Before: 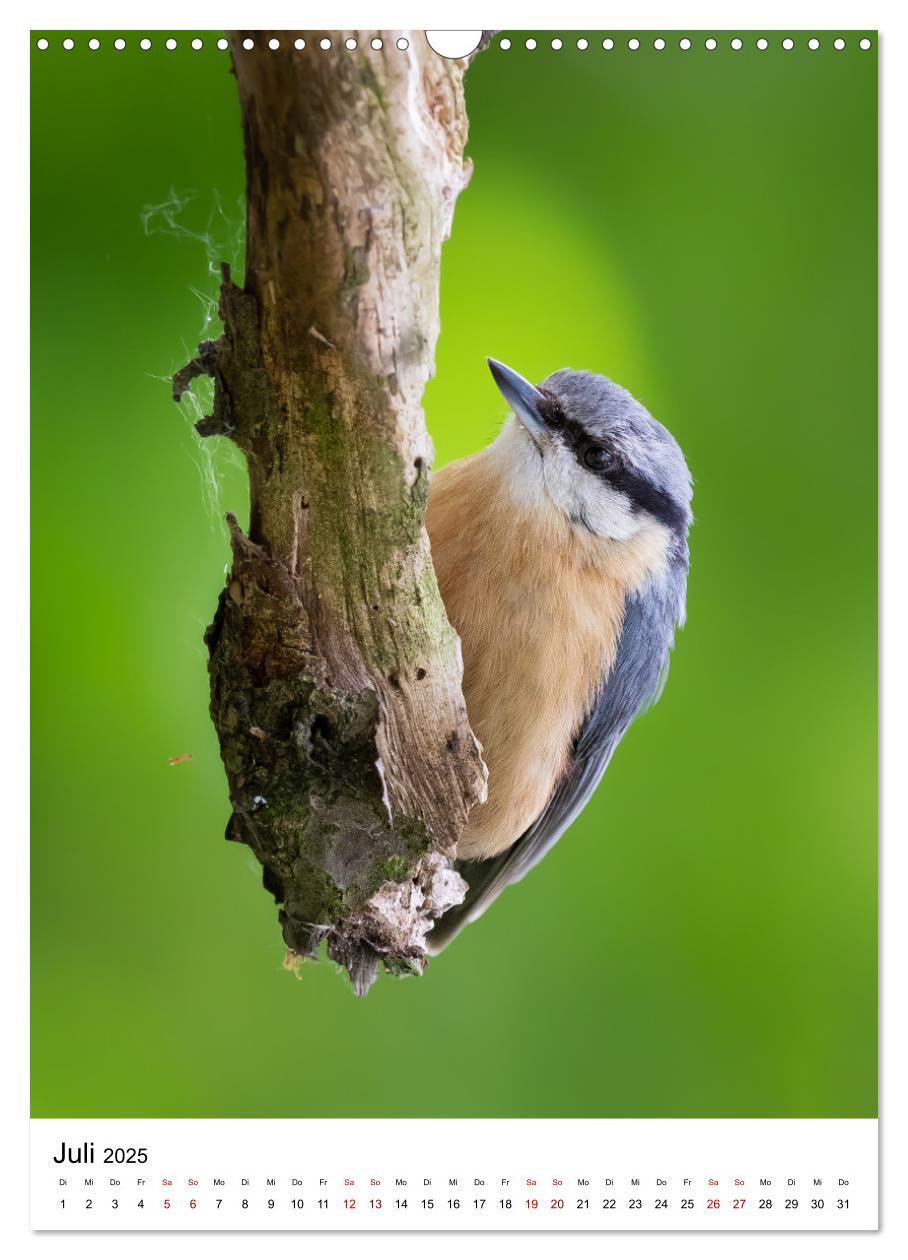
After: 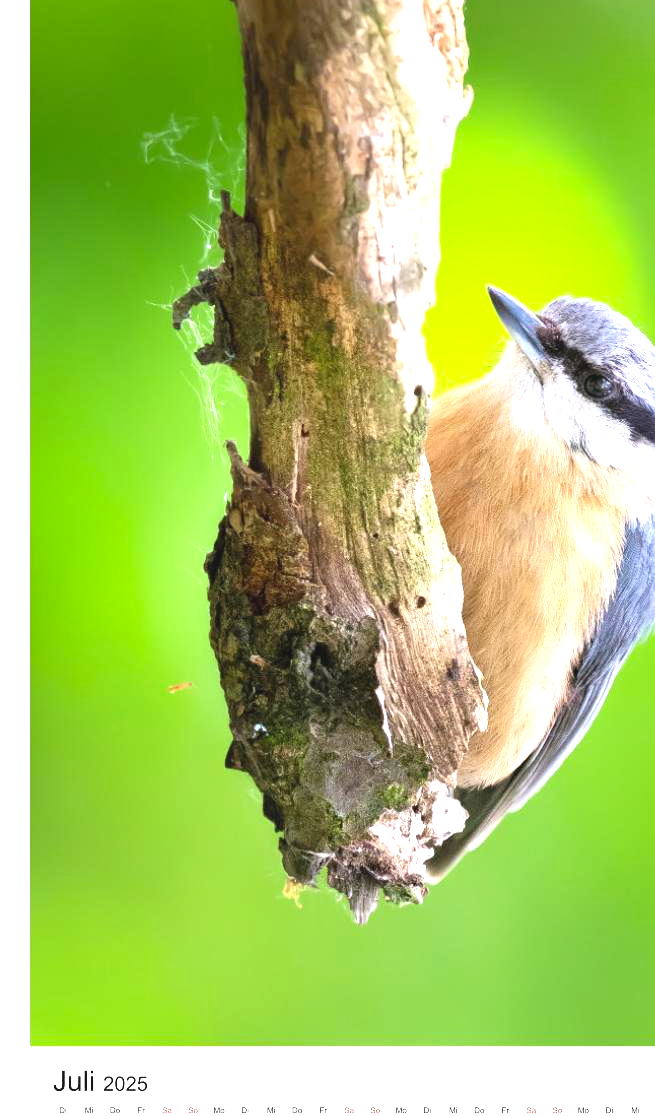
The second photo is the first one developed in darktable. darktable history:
contrast brightness saturation: contrast -0.113
exposure: black level correction 0, exposure 1.453 EV, compensate highlight preservation false
crop: top 5.775%, right 27.849%, bottom 5.643%
